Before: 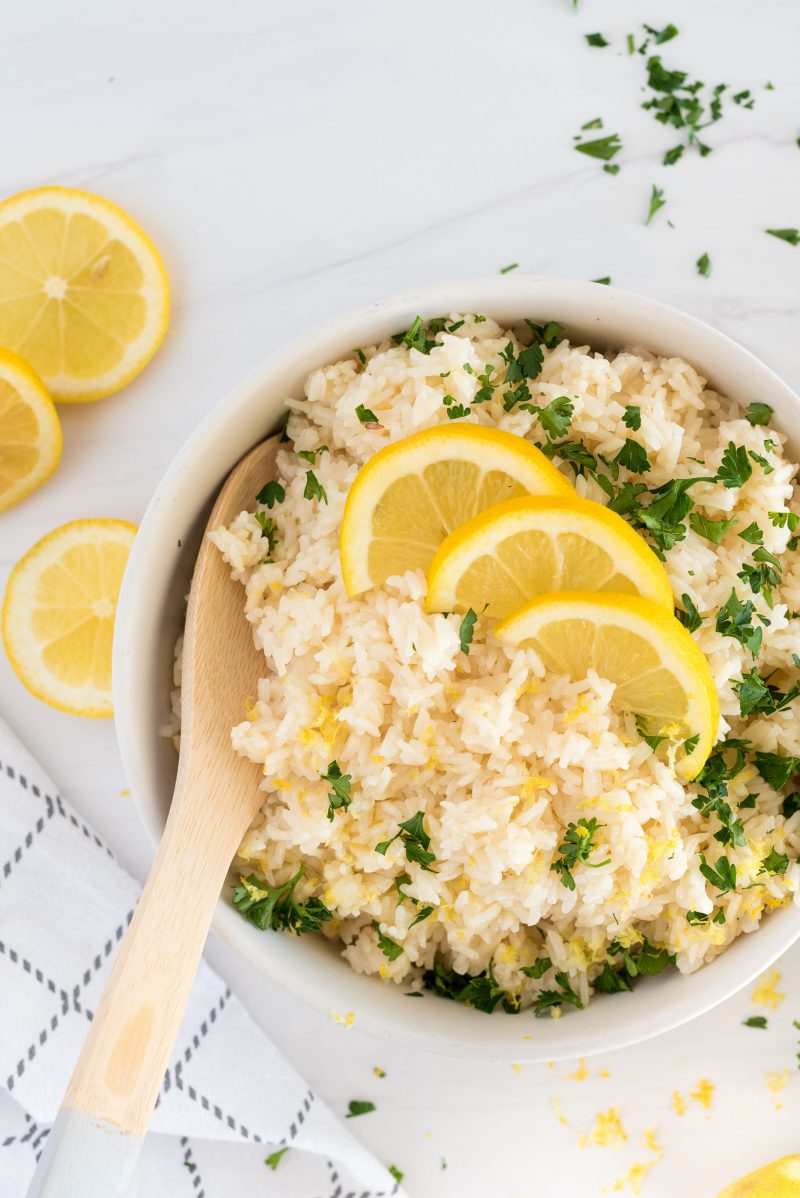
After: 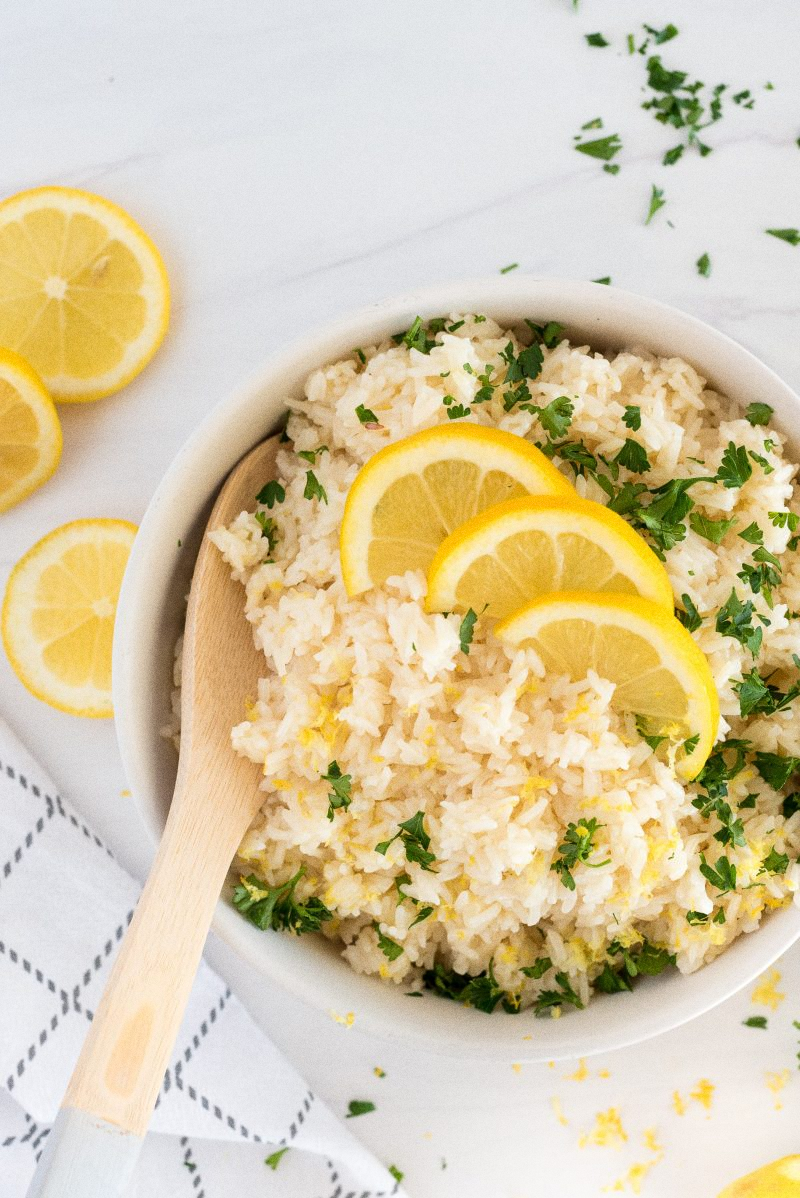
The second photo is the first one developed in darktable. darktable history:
grain: coarseness 0.09 ISO
rotate and perspective: automatic cropping off
